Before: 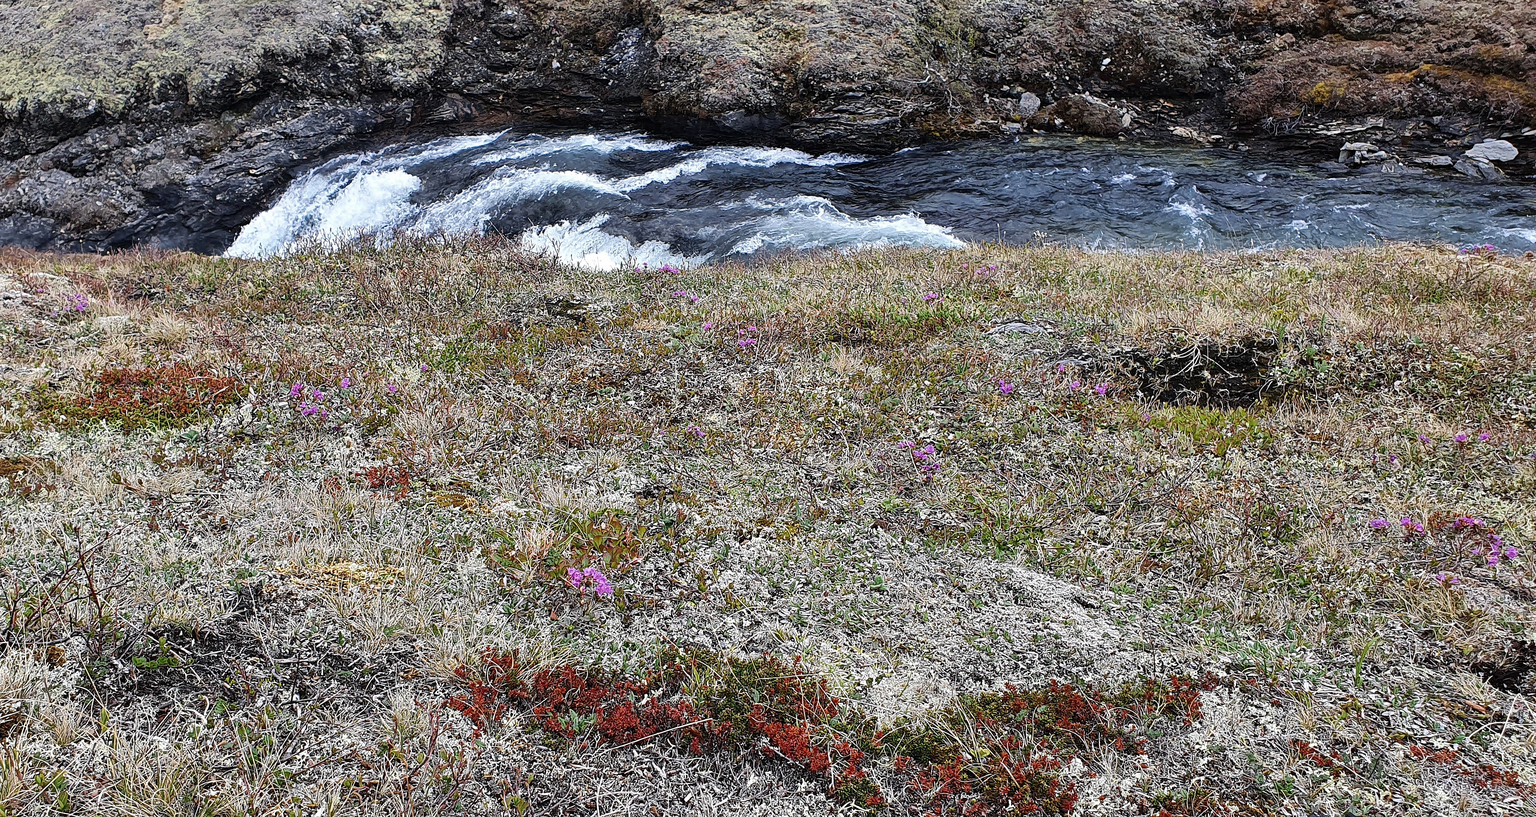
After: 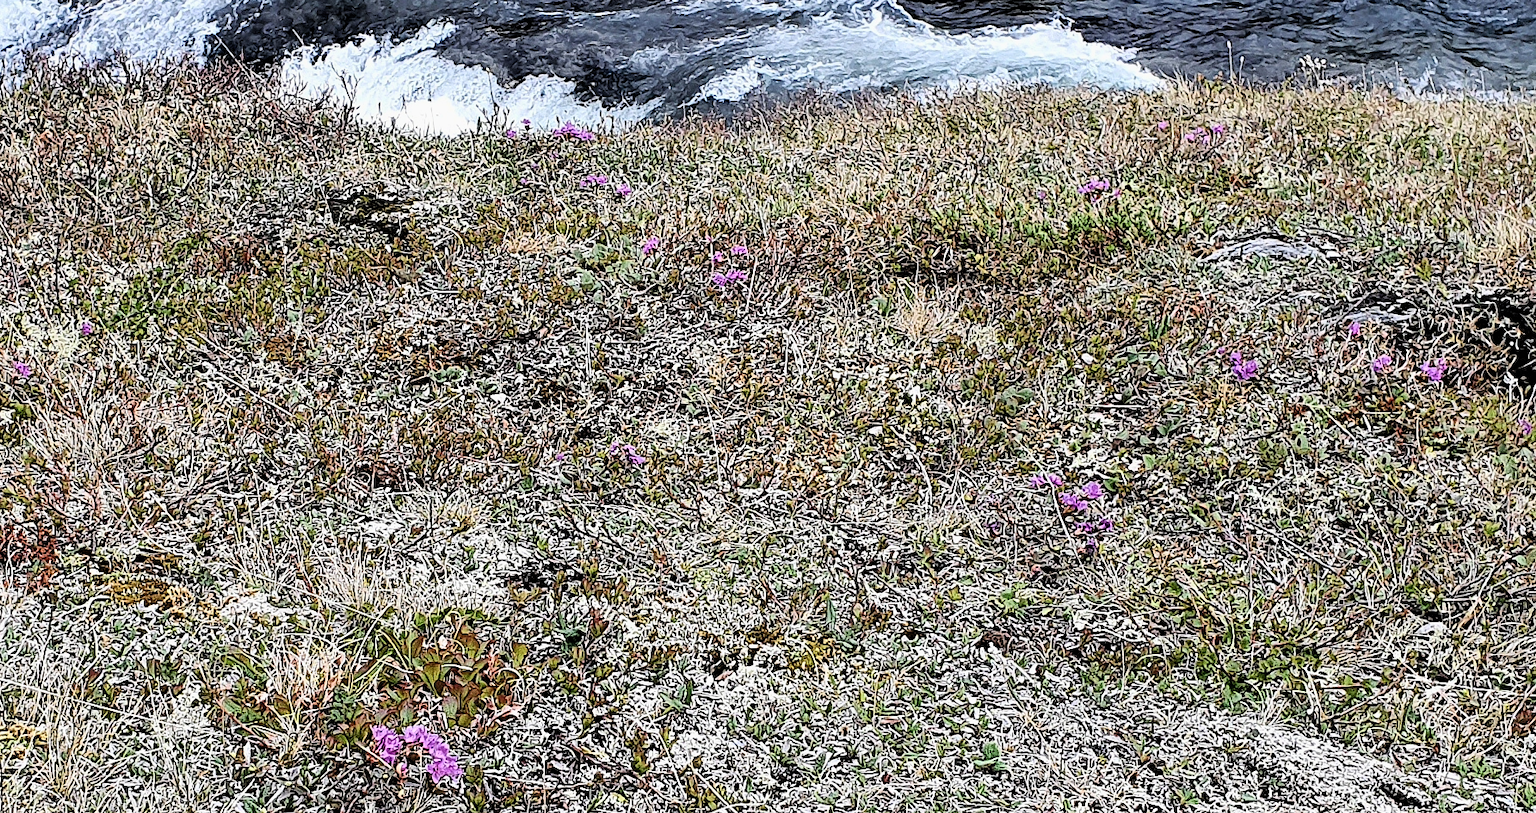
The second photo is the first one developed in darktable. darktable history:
crop: left 24.817%, top 24.87%, right 24.927%, bottom 25.06%
contrast brightness saturation: contrast 0.152, brightness 0.047
filmic rgb: black relative exposure -4.96 EV, white relative exposure 2.83 EV, threshold 5.97 EV, hardness 3.73, enable highlight reconstruction true
